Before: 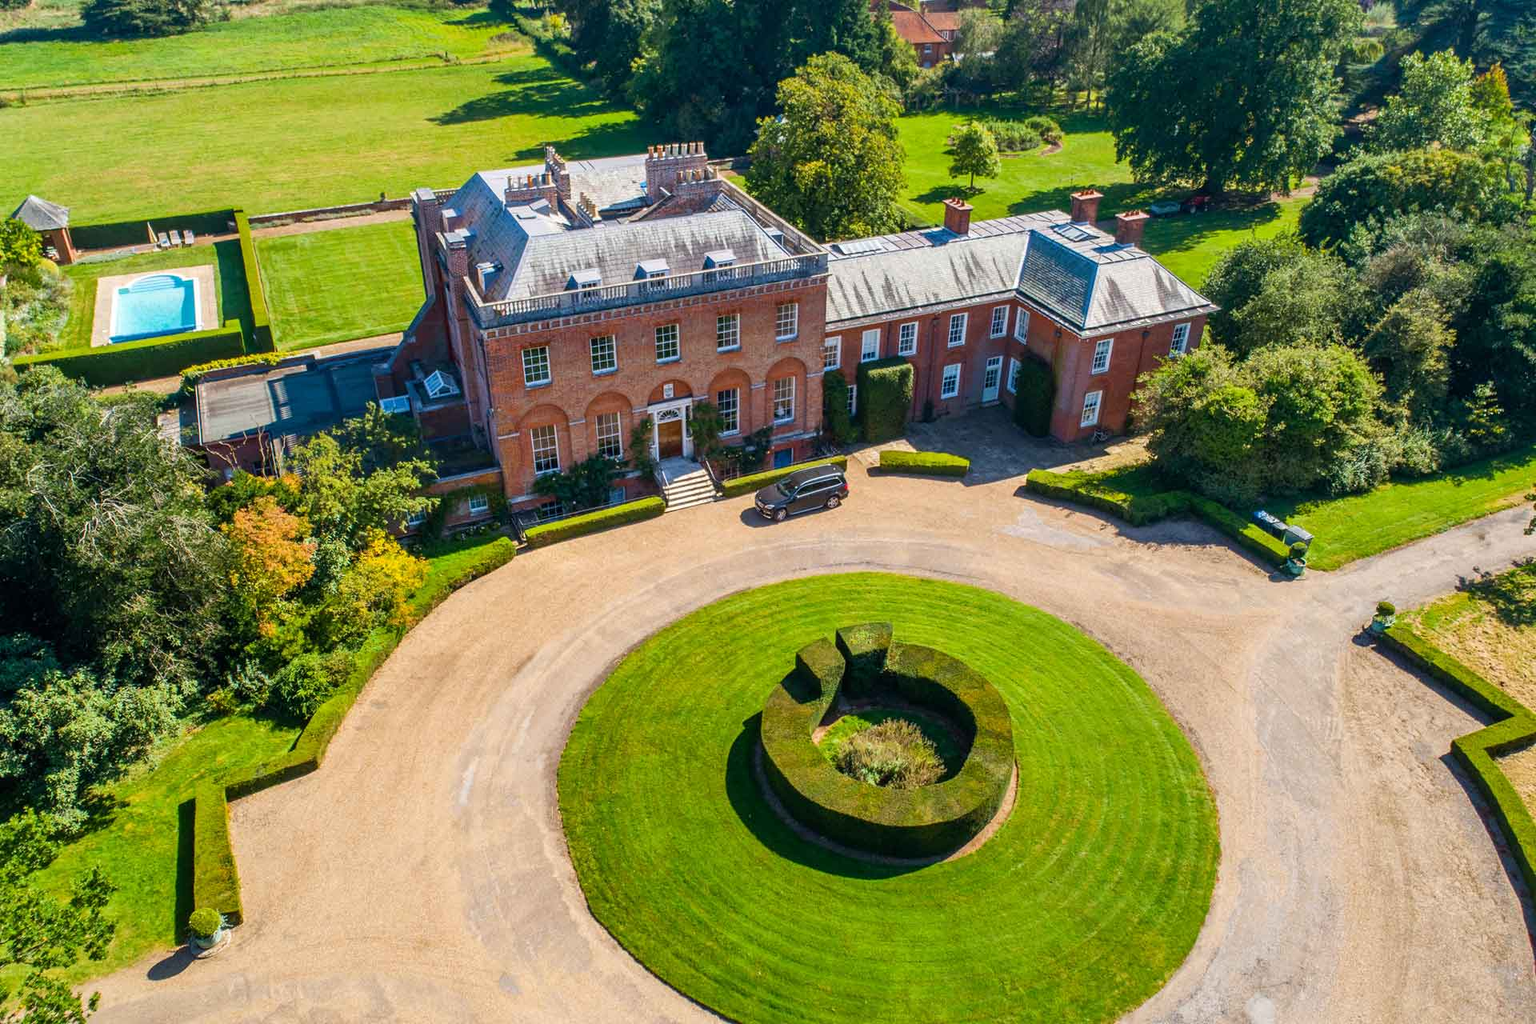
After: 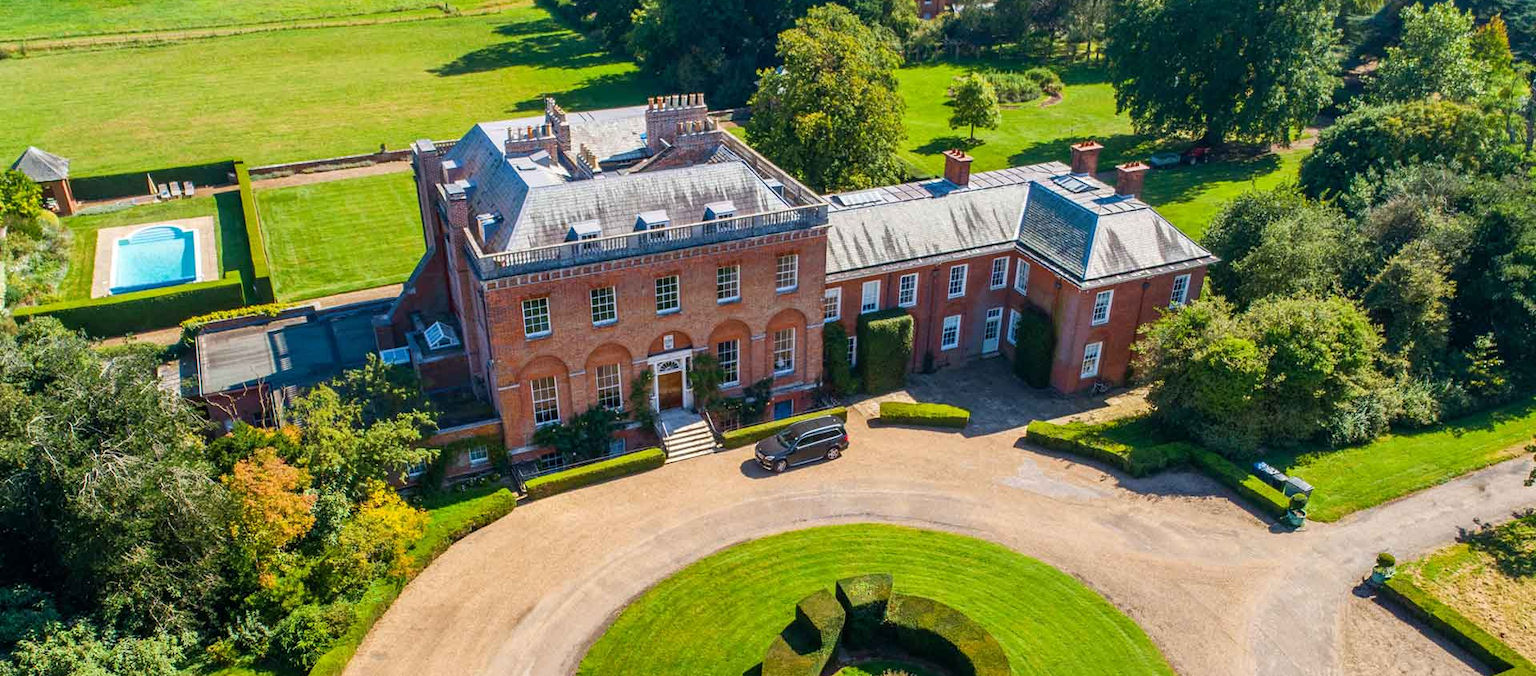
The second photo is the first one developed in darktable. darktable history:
crop and rotate: top 4.802%, bottom 29.18%
